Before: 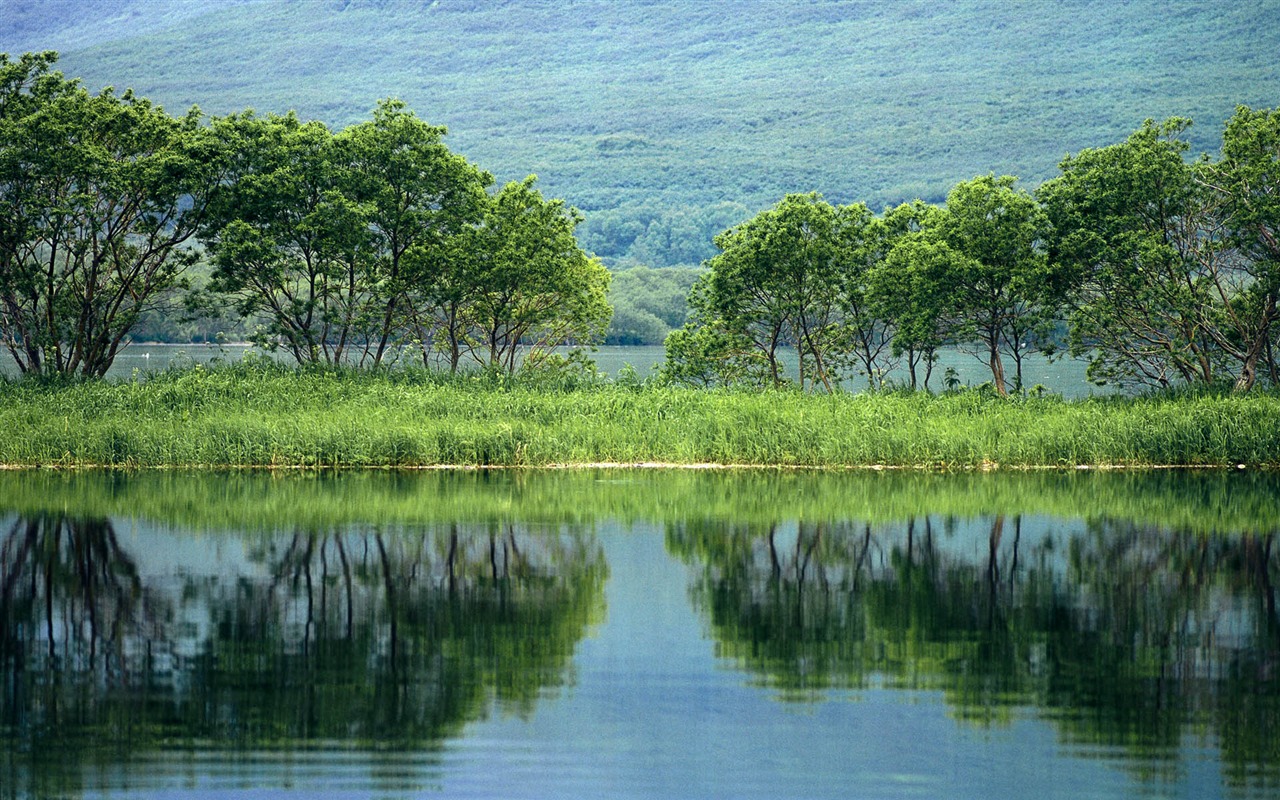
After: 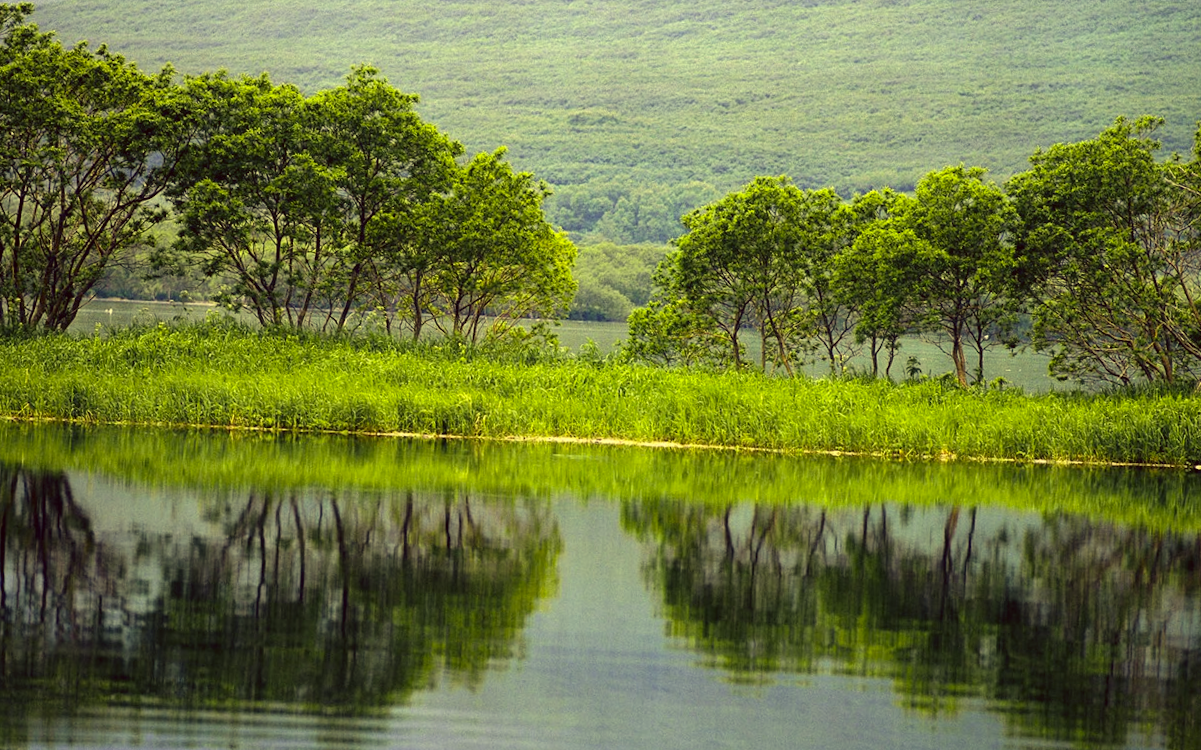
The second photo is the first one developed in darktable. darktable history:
color balance rgb: global vibrance 0.5%
crop and rotate: angle -2.38°
color correction: highlights a* -0.482, highlights b* 40, shadows a* 9.8, shadows b* -0.161
